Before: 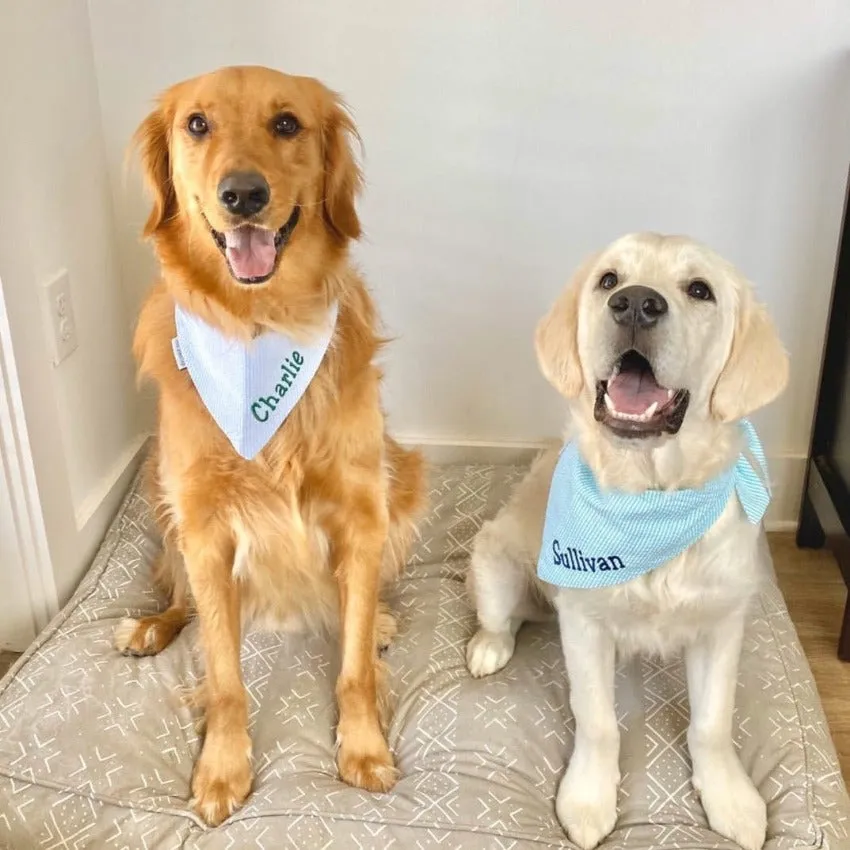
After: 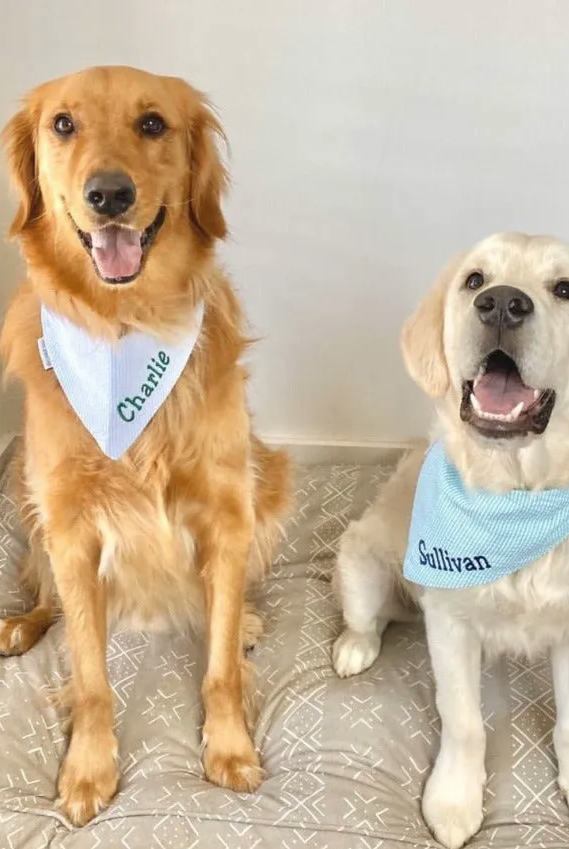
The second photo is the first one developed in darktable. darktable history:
crop and rotate: left 15.957%, right 17.083%
contrast brightness saturation: saturation -0.064
